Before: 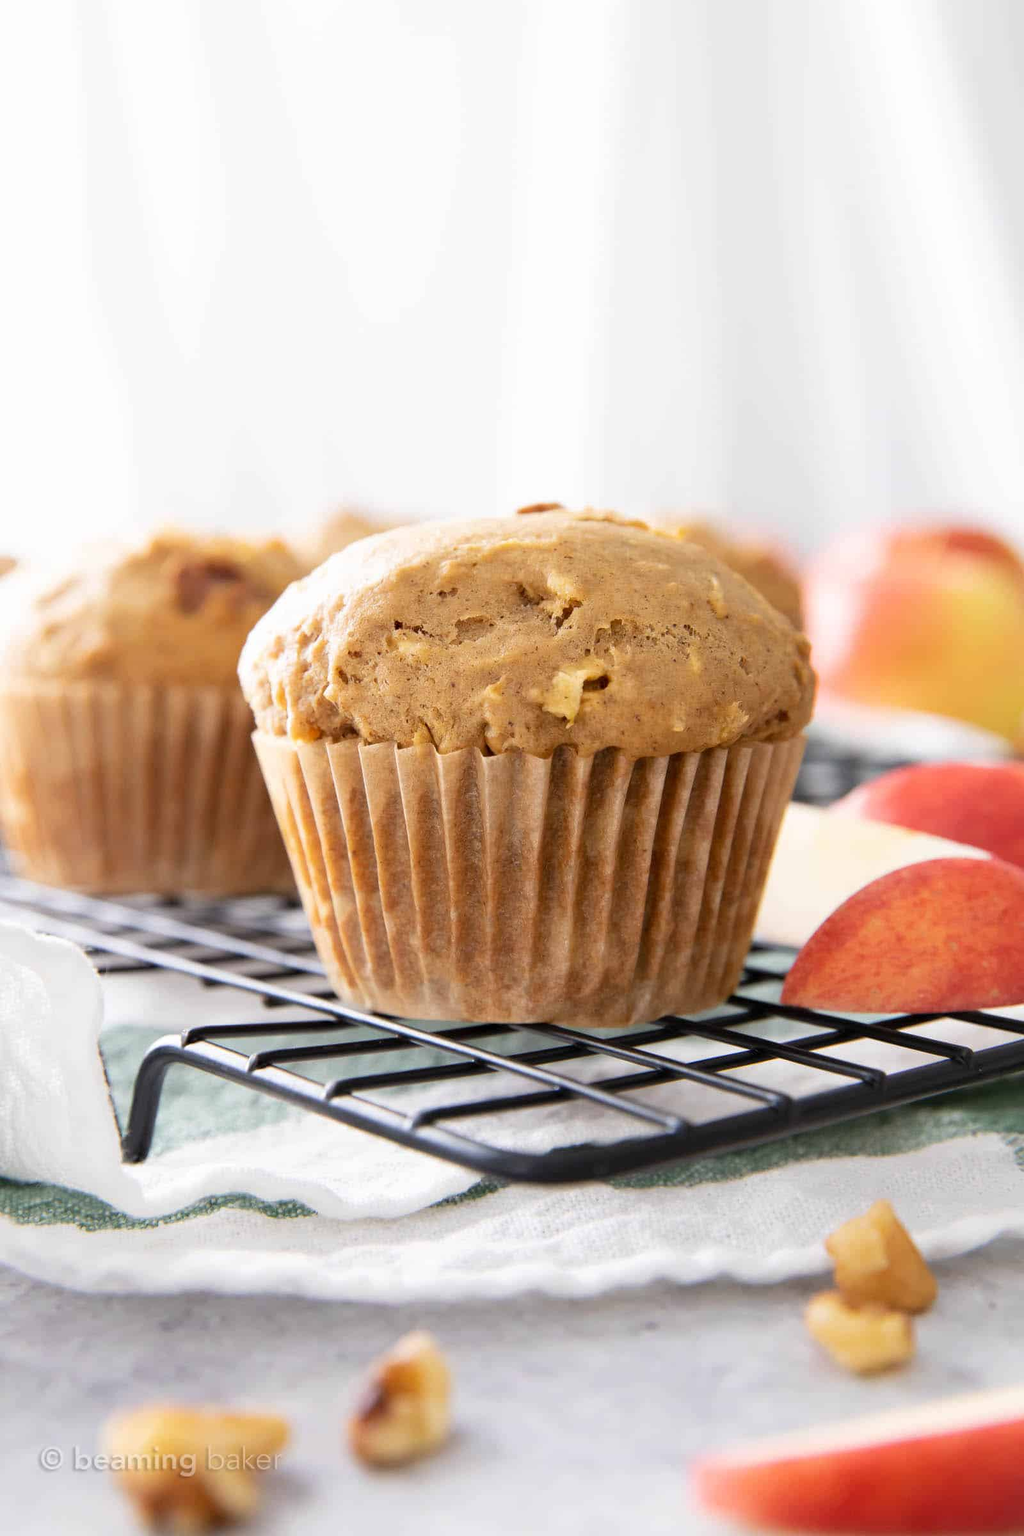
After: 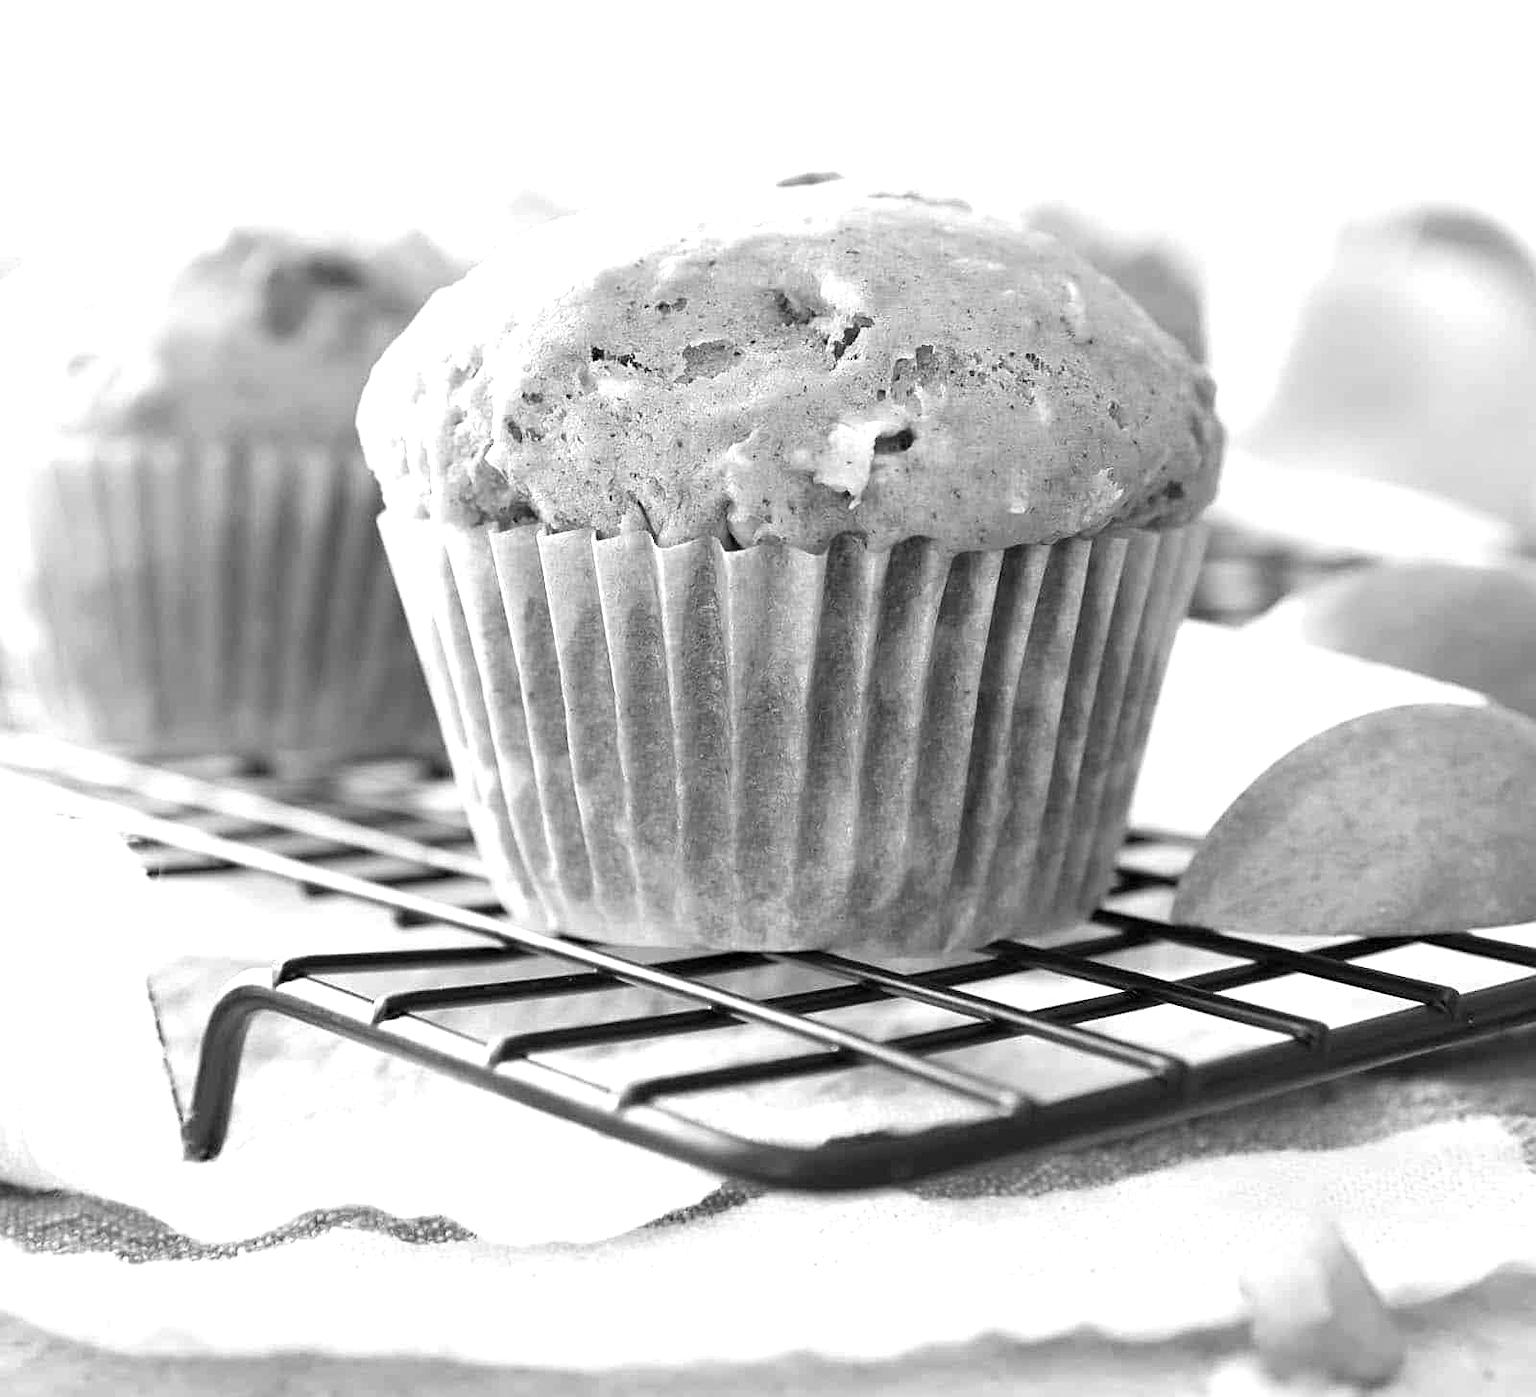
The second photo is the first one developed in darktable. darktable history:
crop and rotate: top 25.357%, bottom 13.942%
monochrome: on, module defaults
sharpen: on, module defaults
exposure: black level correction 0, exposure 0.7 EV, compensate exposure bias true, compensate highlight preservation false
